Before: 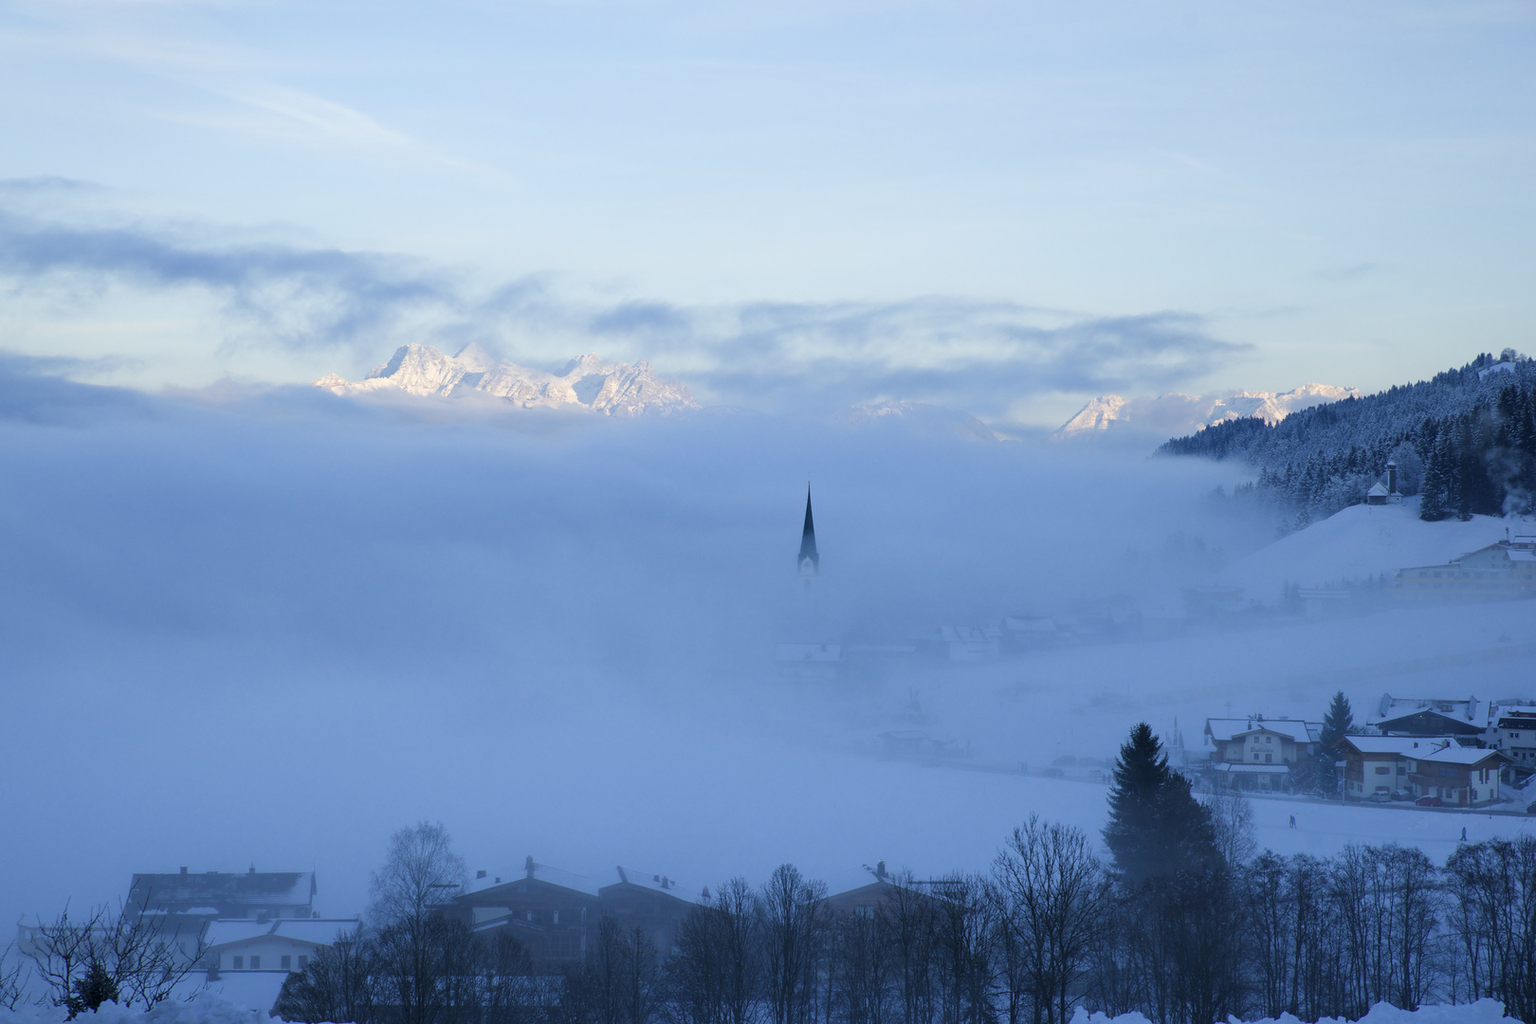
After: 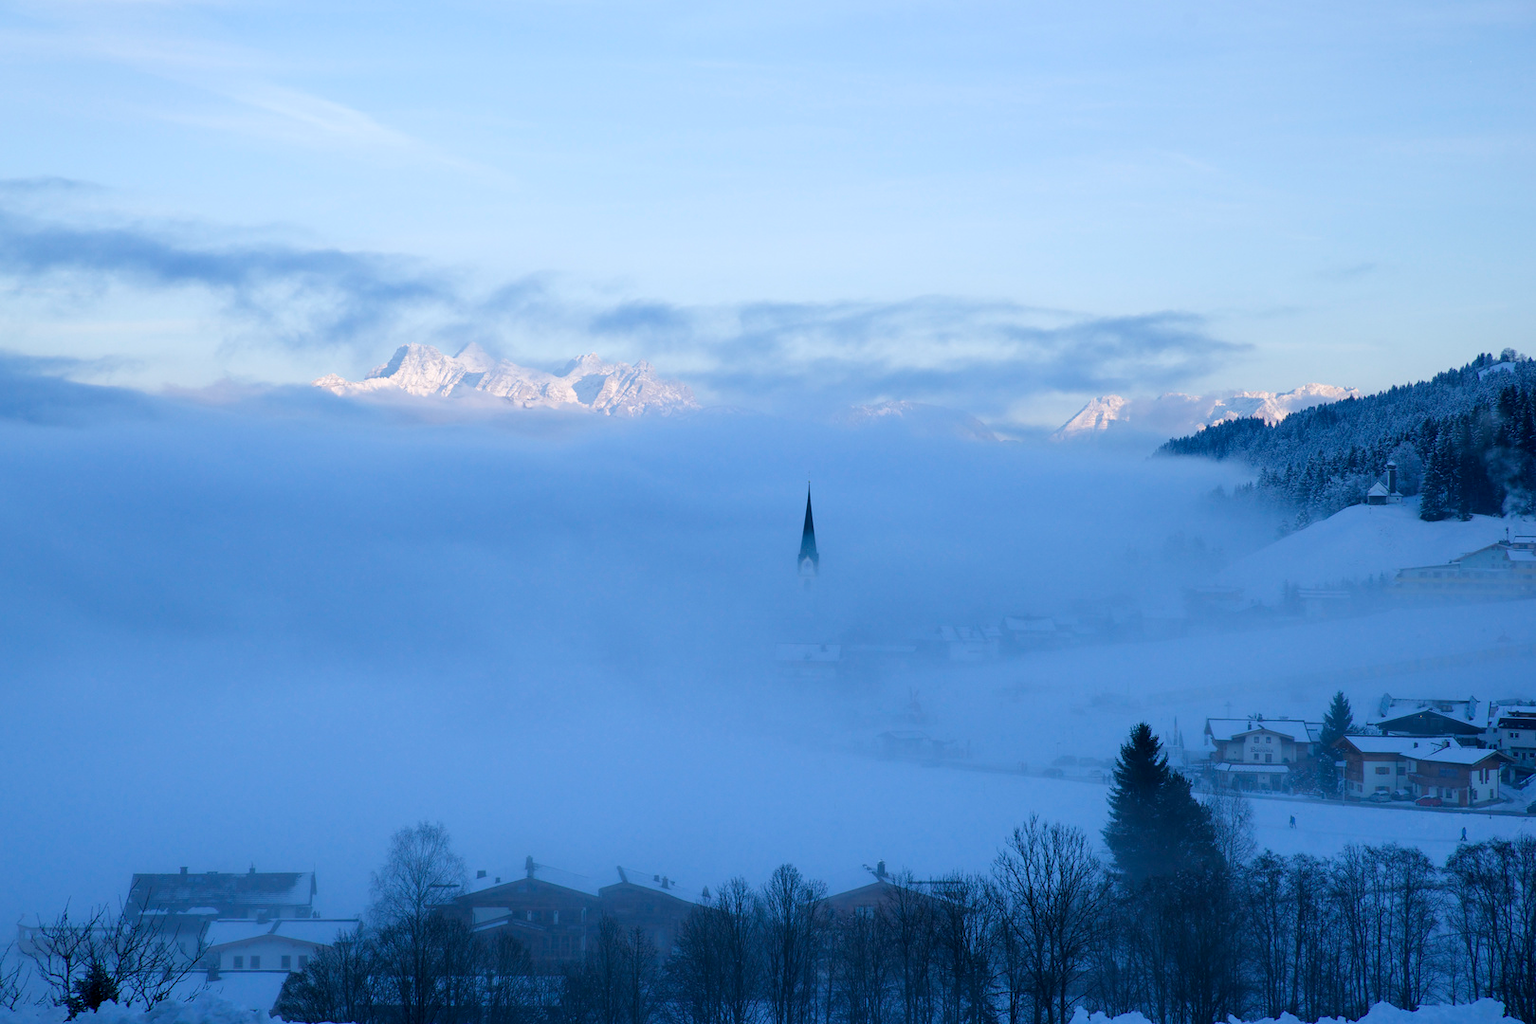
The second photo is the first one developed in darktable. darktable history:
color calibration: illuminant as shot in camera, x 0.358, y 0.373, temperature 4628.91 K
exposure: black level correction 0.002, compensate highlight preservation false
